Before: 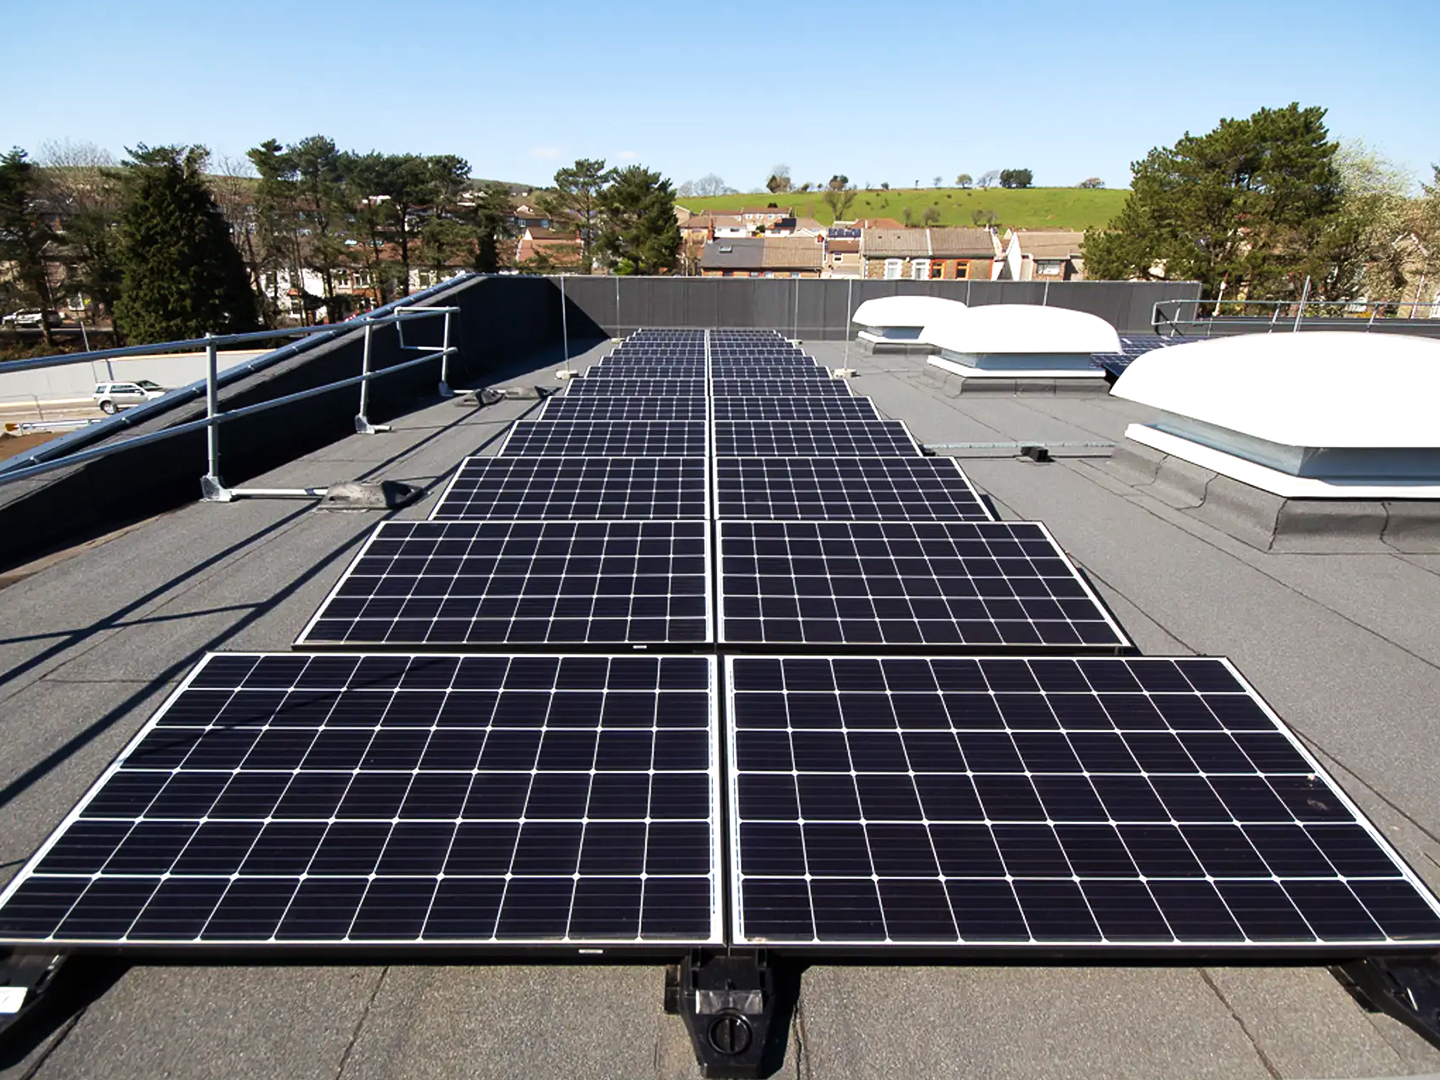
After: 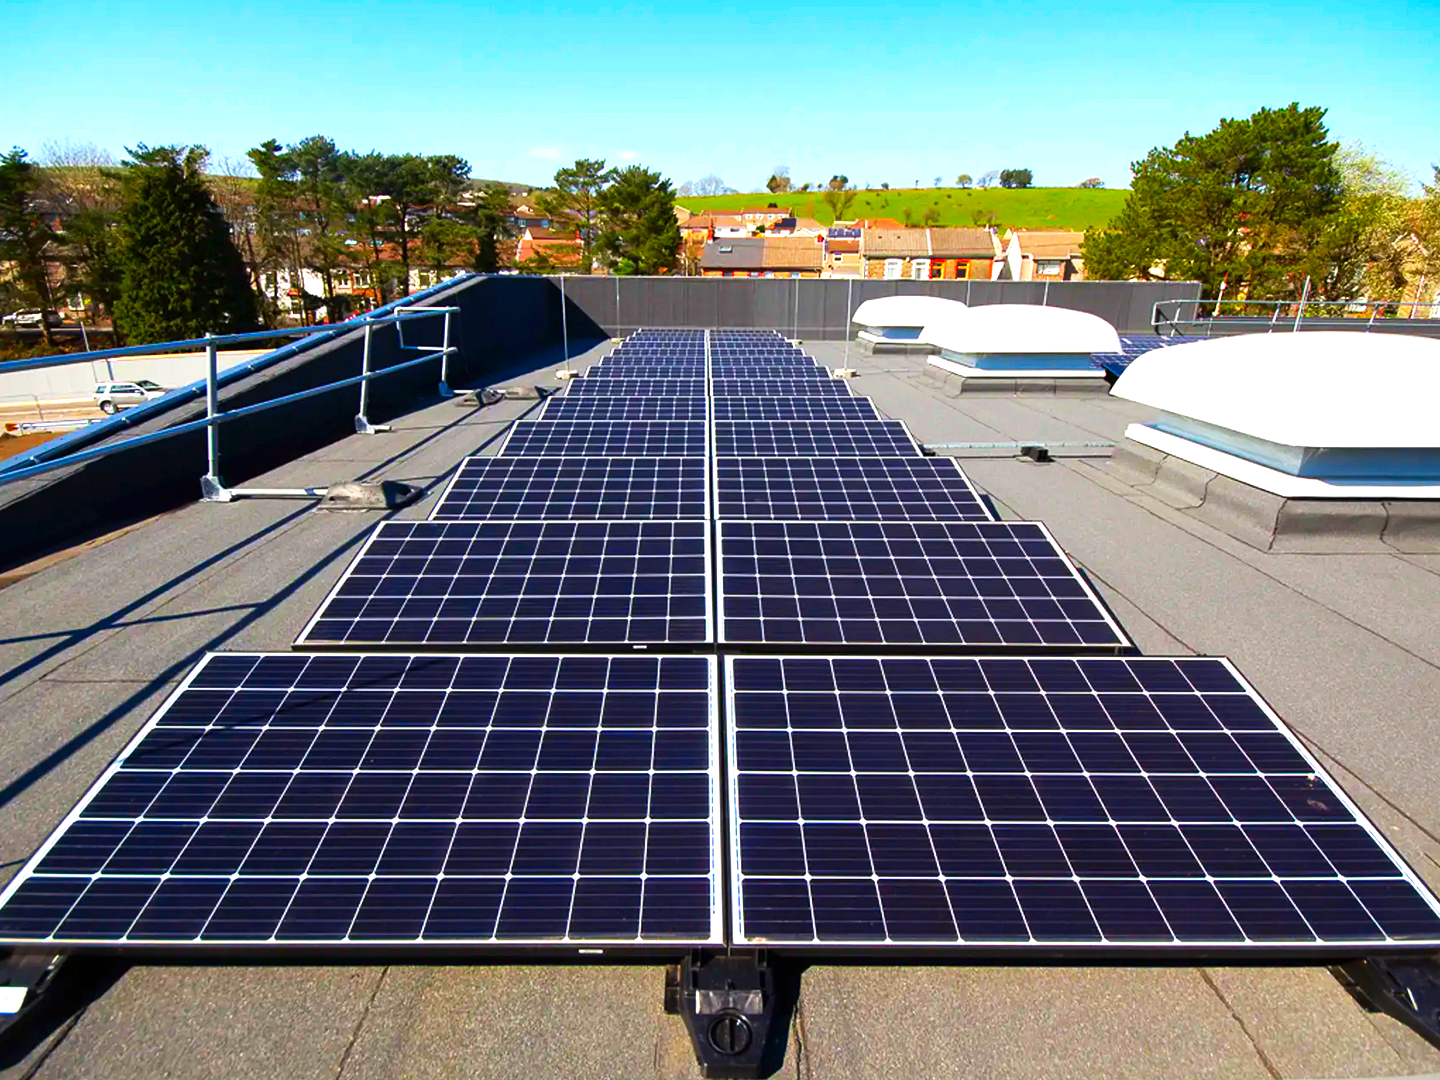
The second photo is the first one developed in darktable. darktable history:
exposure: exposure 0.299 EV, compensate highlight preservation false
color correction: highlights b* -0.015, saturation 2.14
